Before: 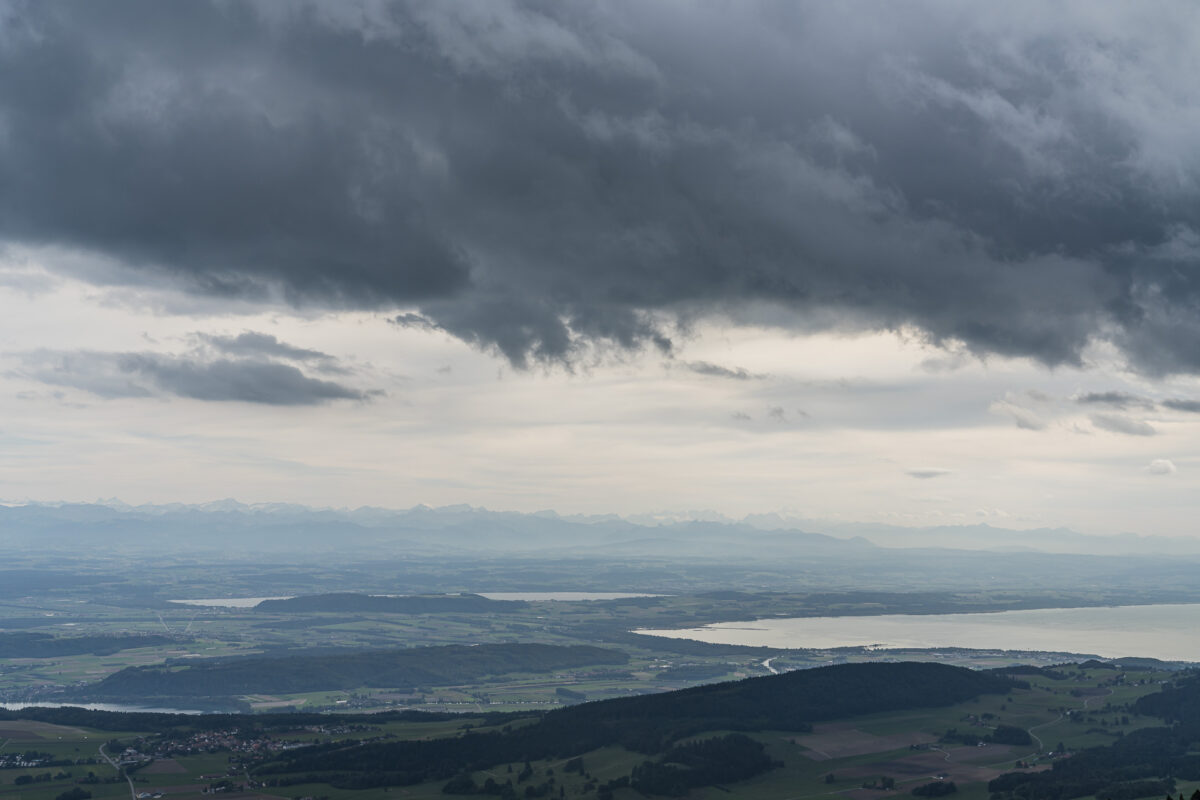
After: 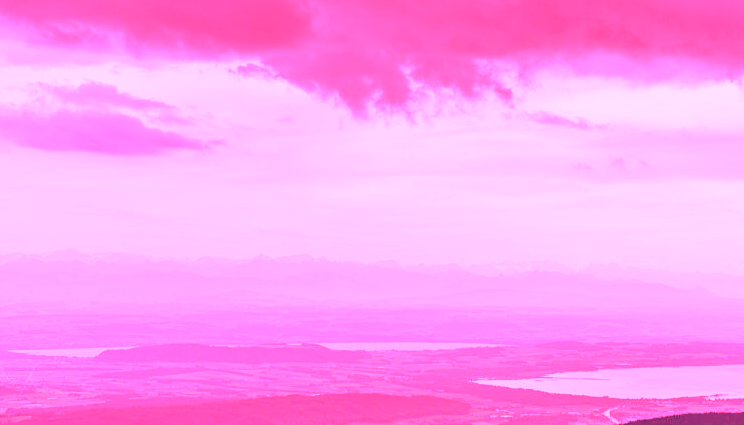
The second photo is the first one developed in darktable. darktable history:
crop: left 13.312%, top 31.28%, right 24.627%, bottom 15.582%
white balance: red 4.26, blue 1.802
